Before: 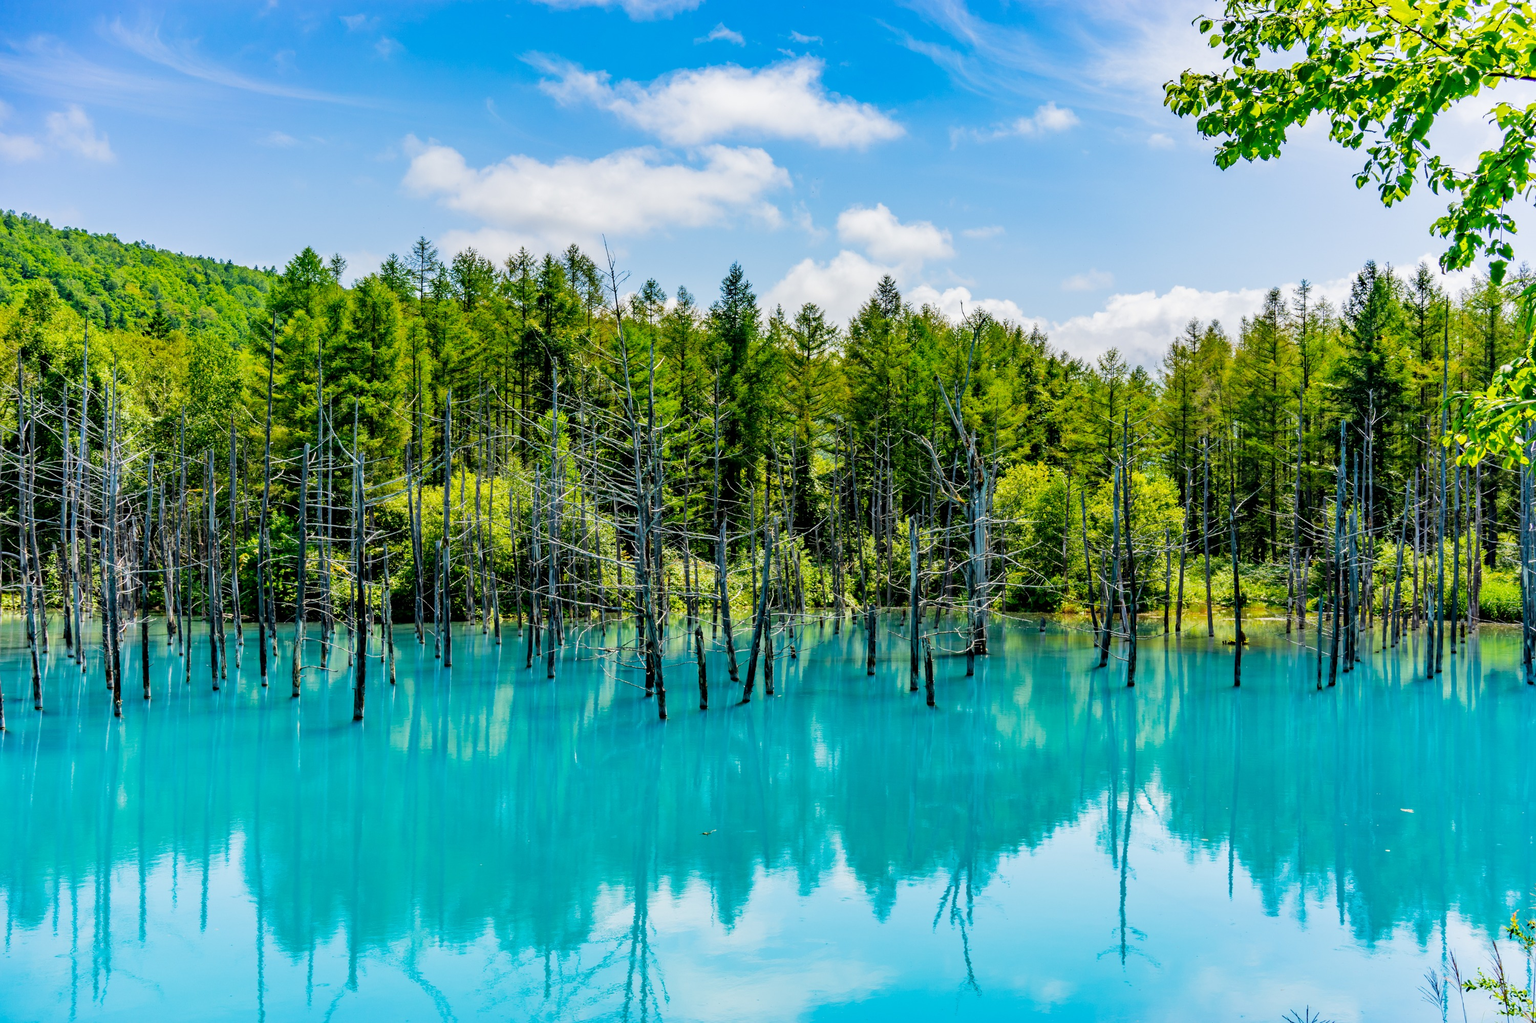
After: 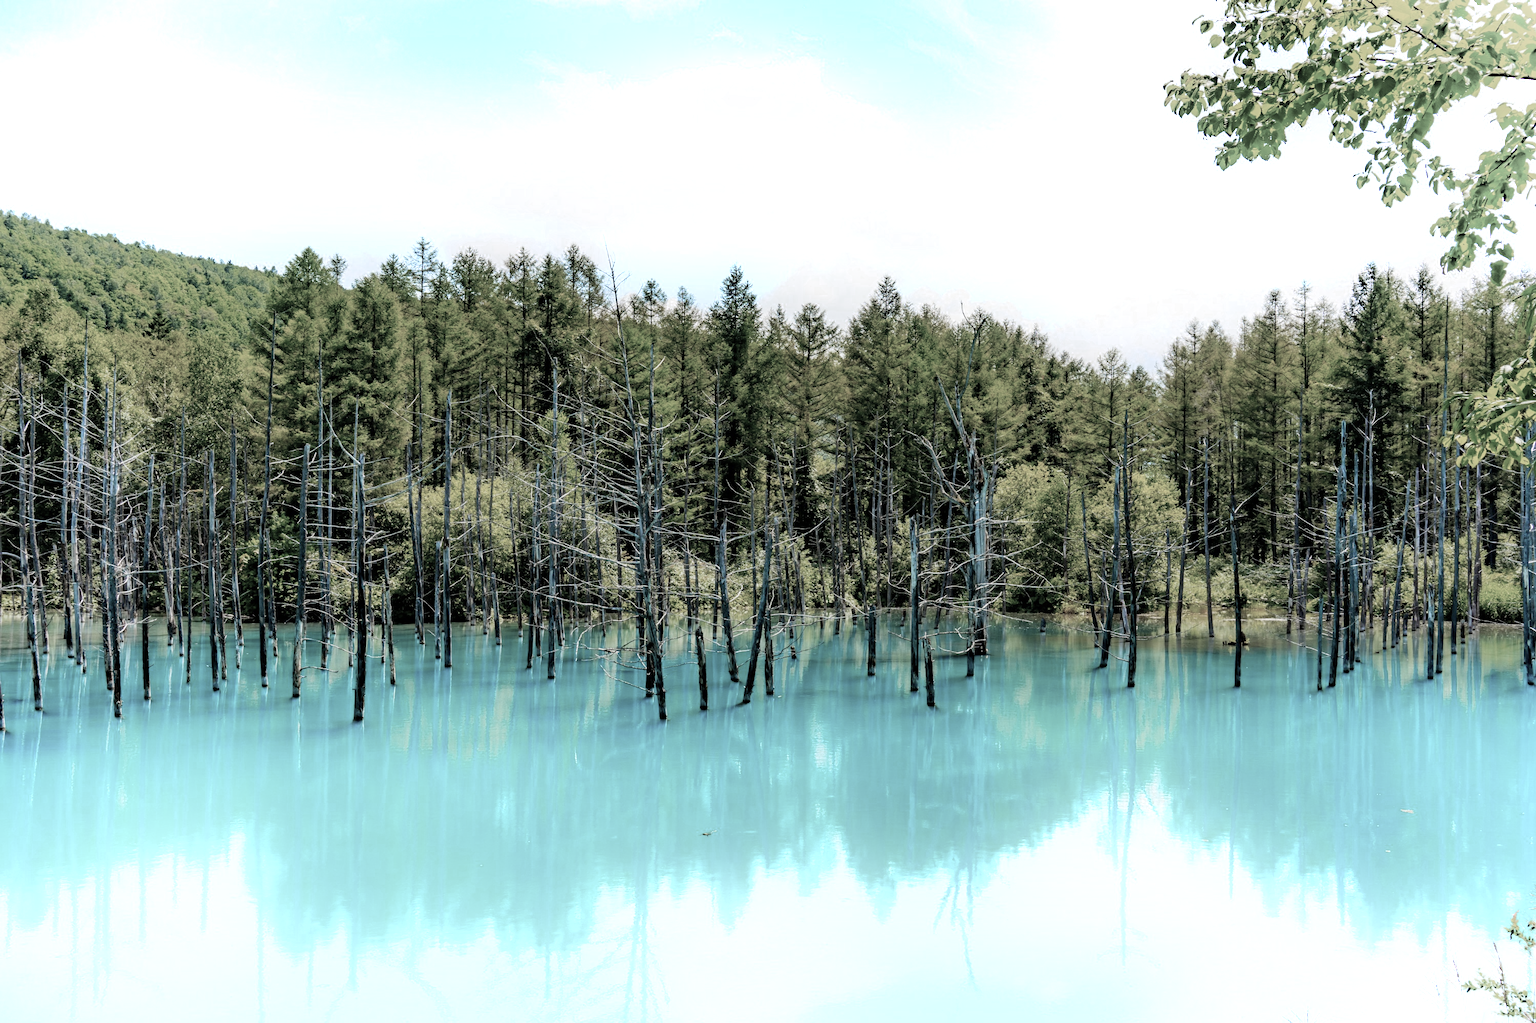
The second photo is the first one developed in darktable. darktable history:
color zones: curves: ch0 [(0, 0.613) (0.01, 0.613) (0.245, 0.448) (0.498, 0.529) (0.642, 0.665) (0.879, 0.777) (0.99, 0.613)]; ch1 [(0, 0.272) (0.219, 0.127) (0.724, 0.346)]
shadows and highlights: shadows -21.01, highlights 98.64, soften with gaussian
